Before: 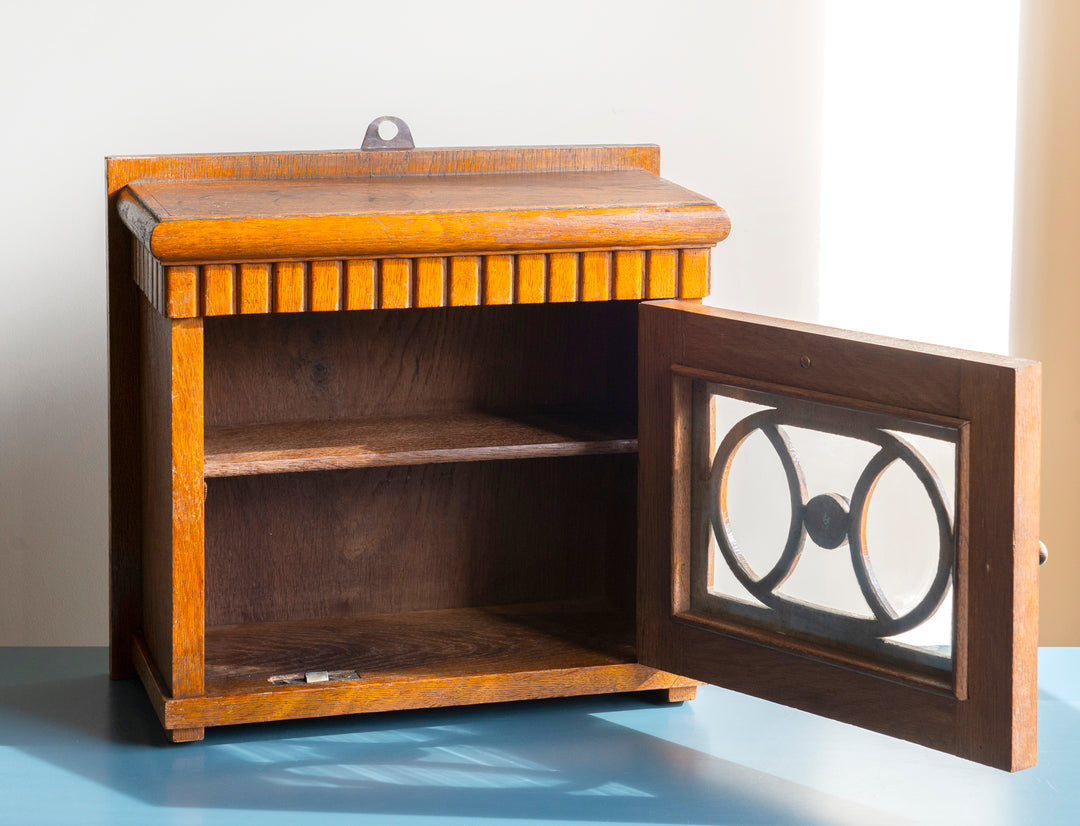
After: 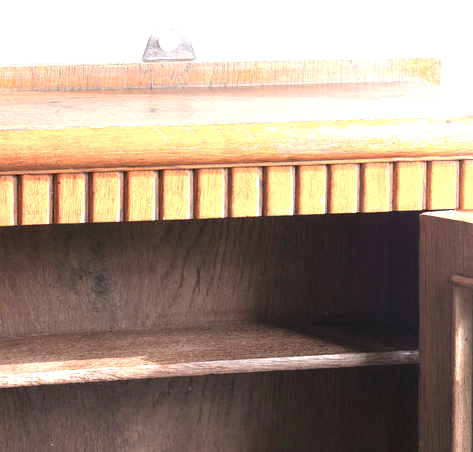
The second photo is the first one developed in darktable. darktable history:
exposure: black level correction 0, exposure 1.403 EV, compensate highlight preservation false
crop: left 20.37%, top 10.792%, right 35.766%, bottom 34.449%
color correction: highlights b* 0.038, saturation 0.551
color zones: curves: ch1 [(0.309, 0.524) (0.41, 0.329) (0.508, 0.509)]; ch2 [(0.25, 0.457) (0.75, 0.5)]
